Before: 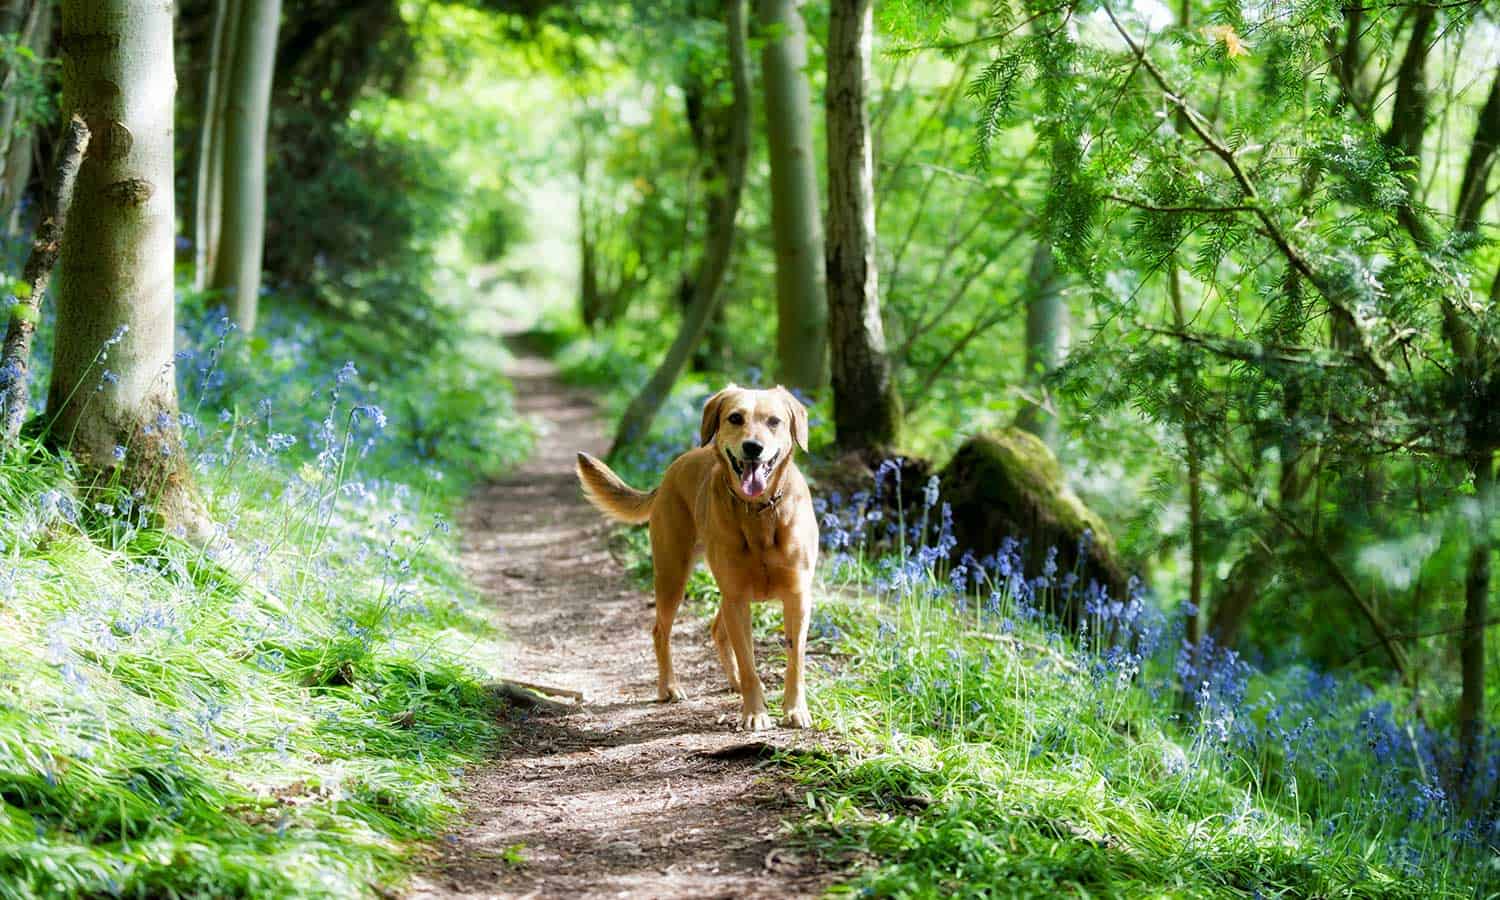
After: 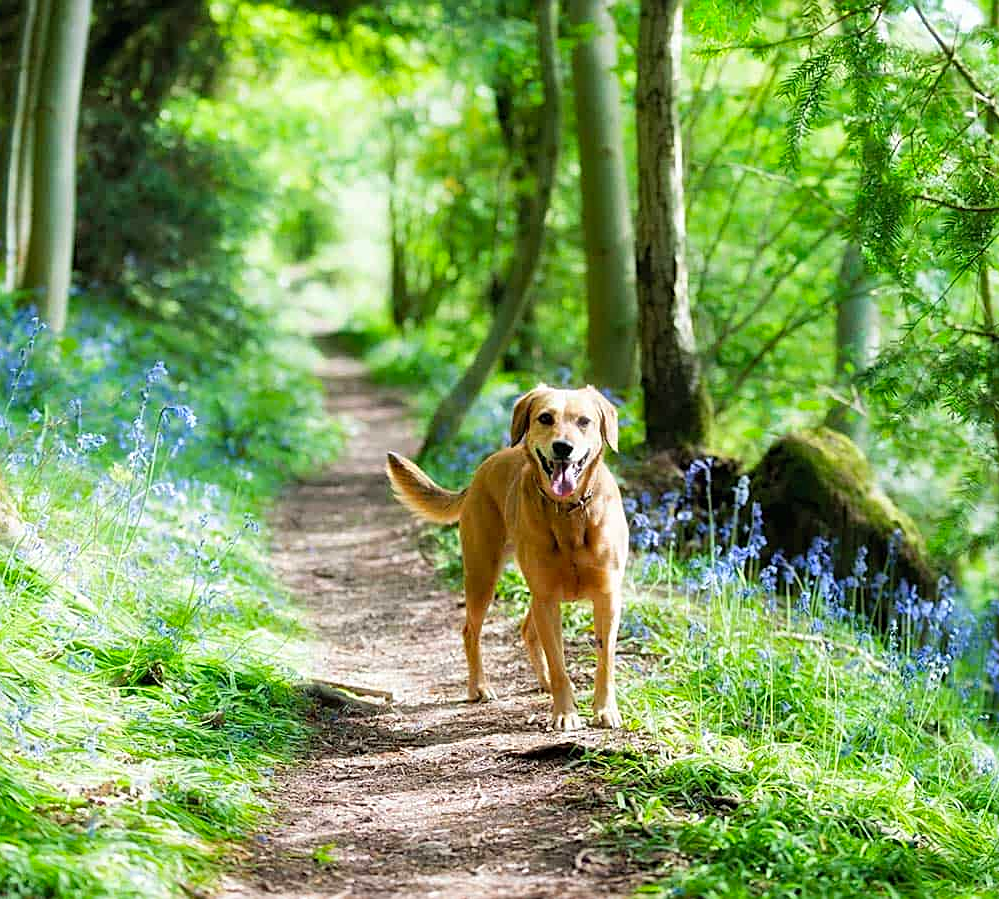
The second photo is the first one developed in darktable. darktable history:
sharpen: on, module defaults
crop and rotate: left 12.673%, right 20.66%
contrast brightness saturation: contrast 0.07, brightness 0.08, saturation 0.18
